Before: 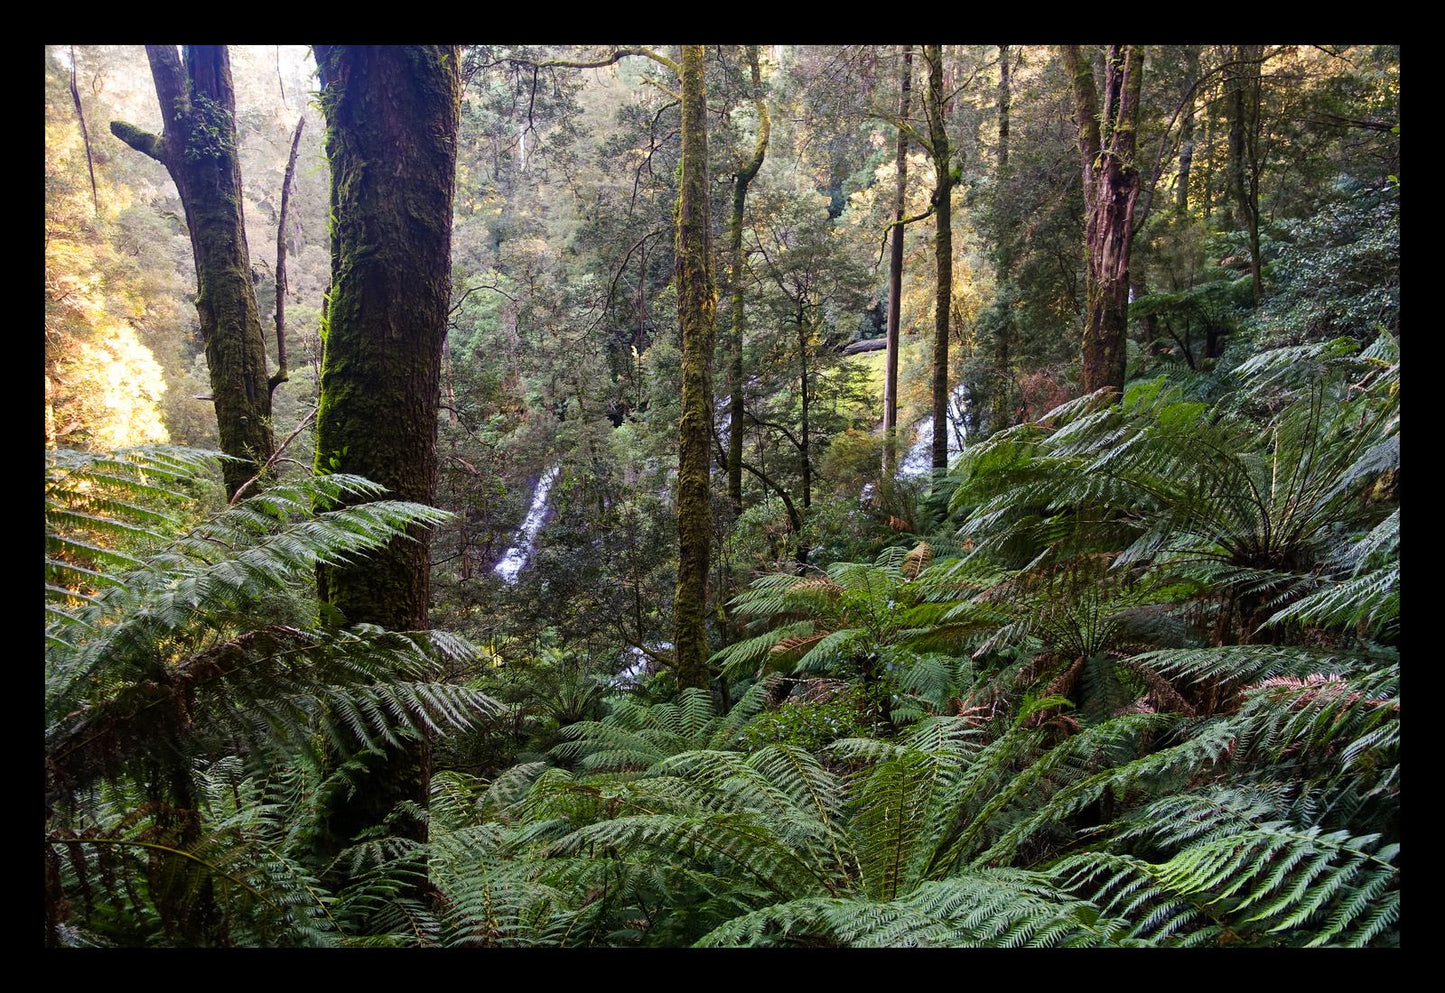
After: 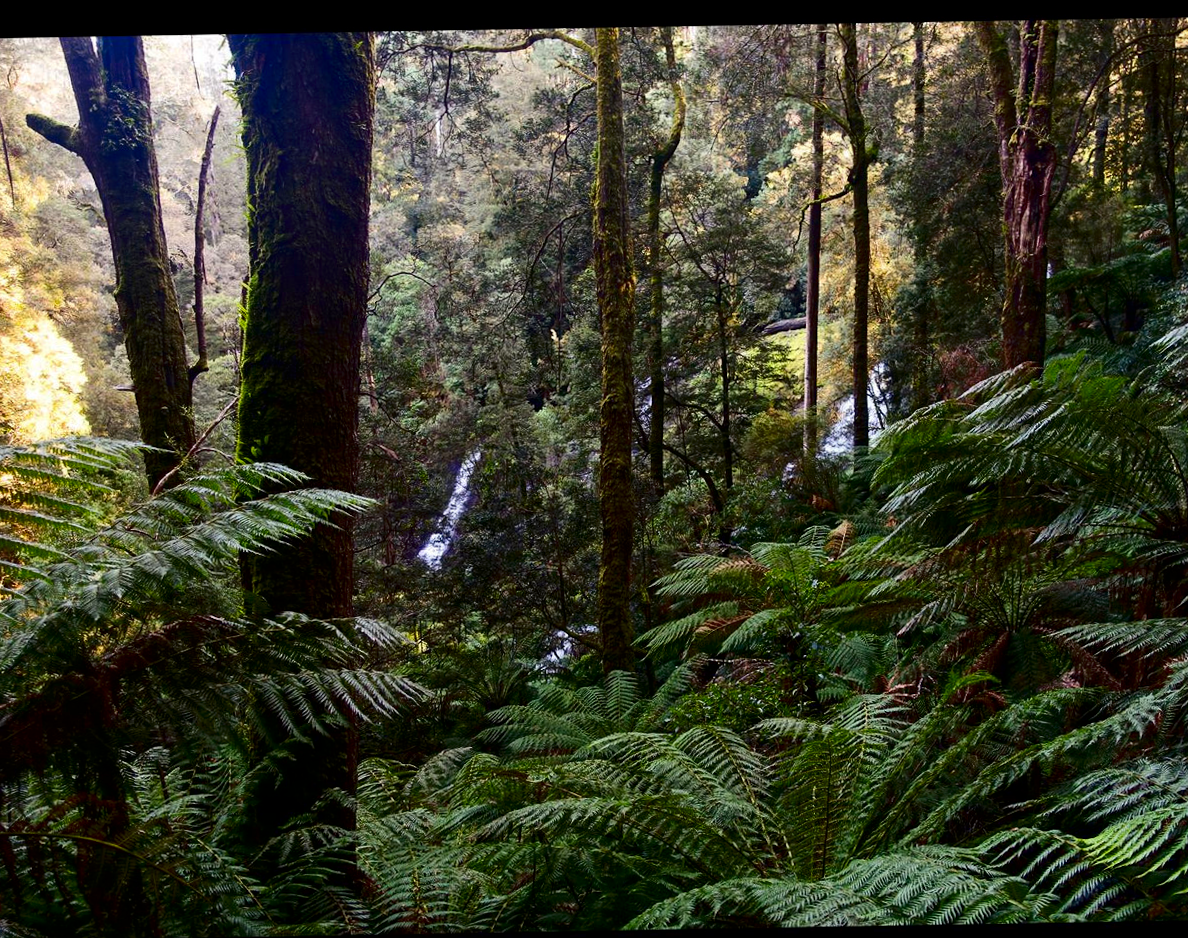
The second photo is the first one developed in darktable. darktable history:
crop and rotate: angle 1°, left 4.281%, top 0.642%, right 11.383%, bottom 2.486%
contrast brightness saturation: contrast 0.19, brightness -0.24, saturation 0.11
shadows and highlights: shadows 25, highlights -25
